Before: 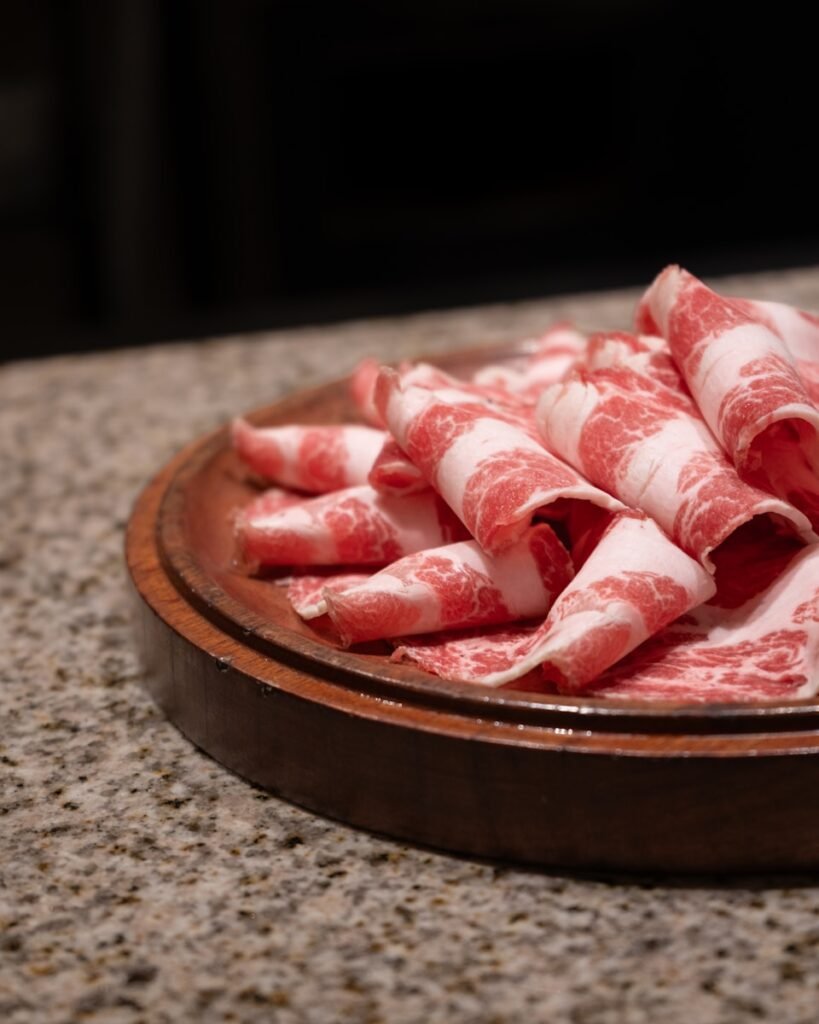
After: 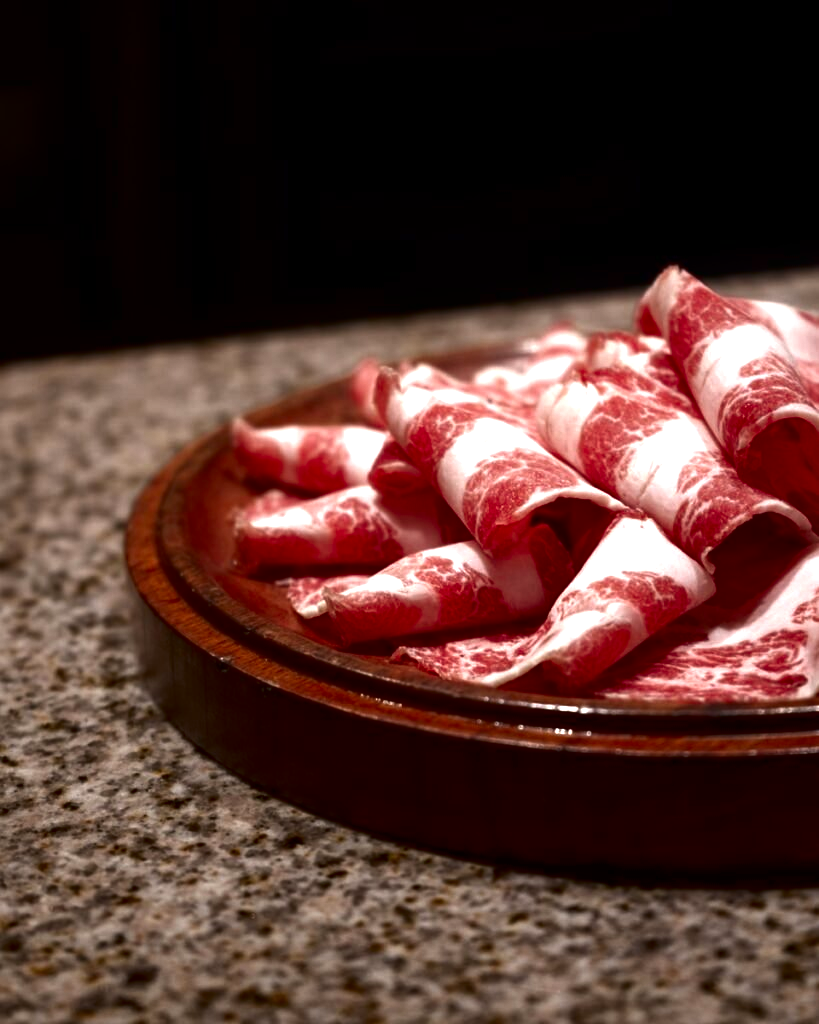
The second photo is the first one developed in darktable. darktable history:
contrast brightness saturation: brightness -0.504
exposure: black level correction 0, exposure 0.704 EV, compensate highlight preservation false
